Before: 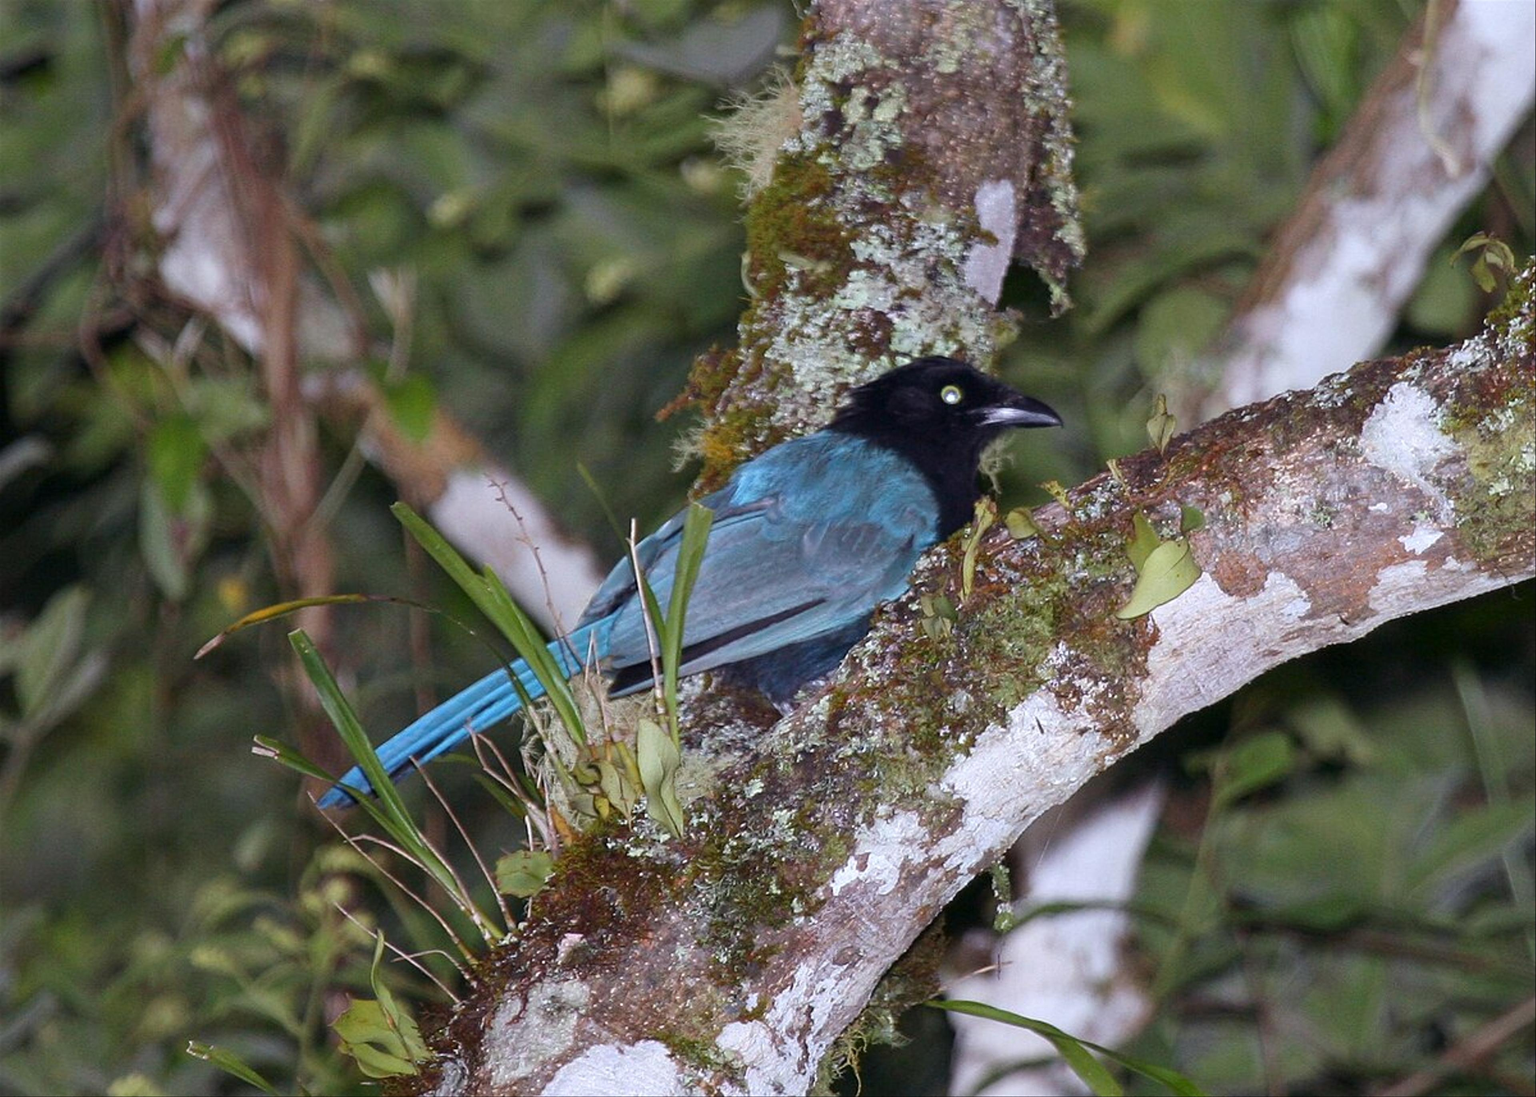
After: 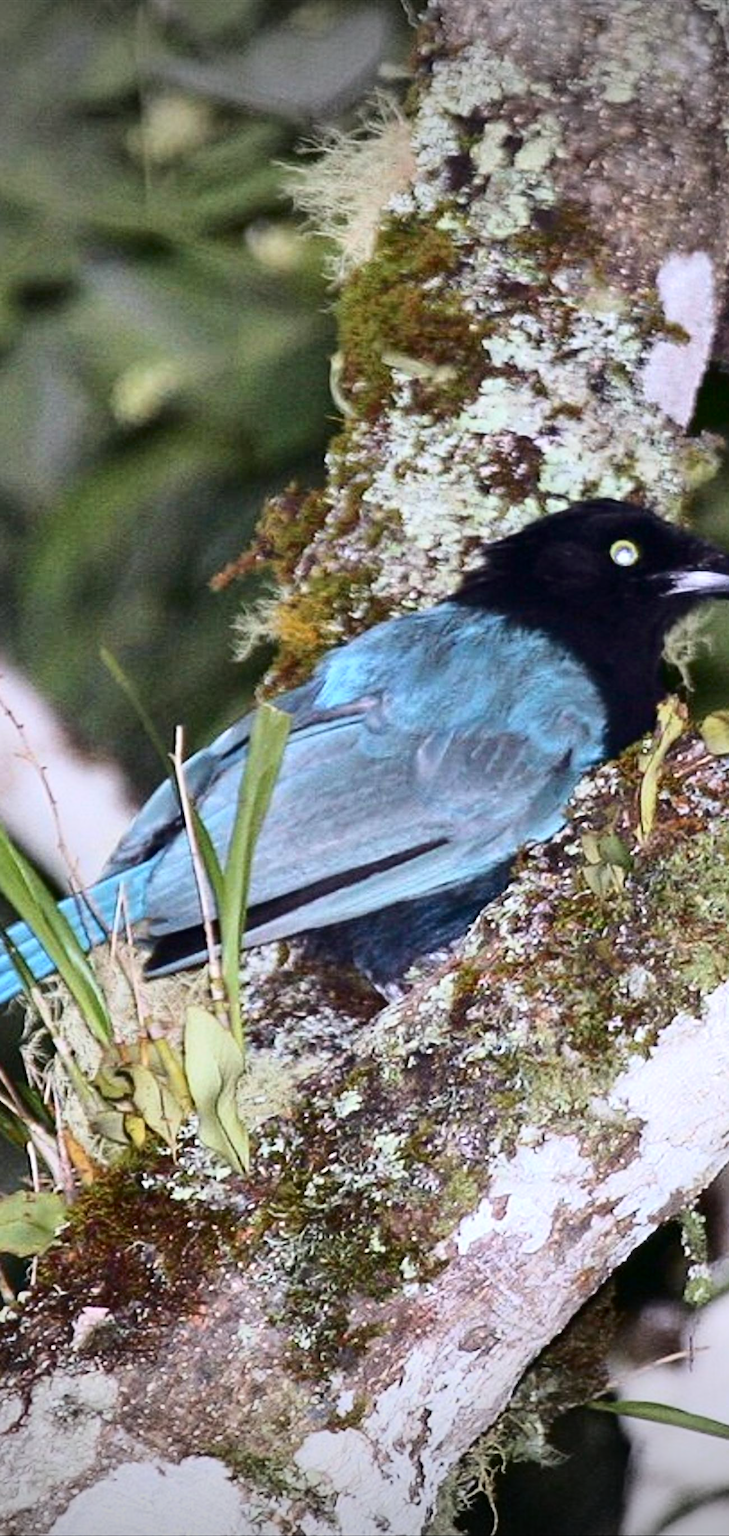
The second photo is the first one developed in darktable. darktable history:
crop: left 32.928%, right 33.145%
contrast brightness saturation: contrast 0.154, brightness -0.013, saturation 0.097
vignetting: fall-off start 99.85%, width/height ratio 1.305
tone curve: curves: ch0 [(0, 0) (0.003, 0.003) (0.011, 0.01) (0.025, 0.023) (0.044, 0.041) (0.069, 0.064) (0.1, 0.094) (0.136, 0.143) (0.177, 0.205) (0.224, 0.281) (0.277, 0.367) (0.335, 0.457) (0.399, 0.542) (0.468, 0.629) (0.543, 0.711) (0.623, 0.788) (0.709, 0.863) (0.801, 0.912) (0.898, 0.955) (1, 1)], color space Lab, independent channels, preserve colors none
